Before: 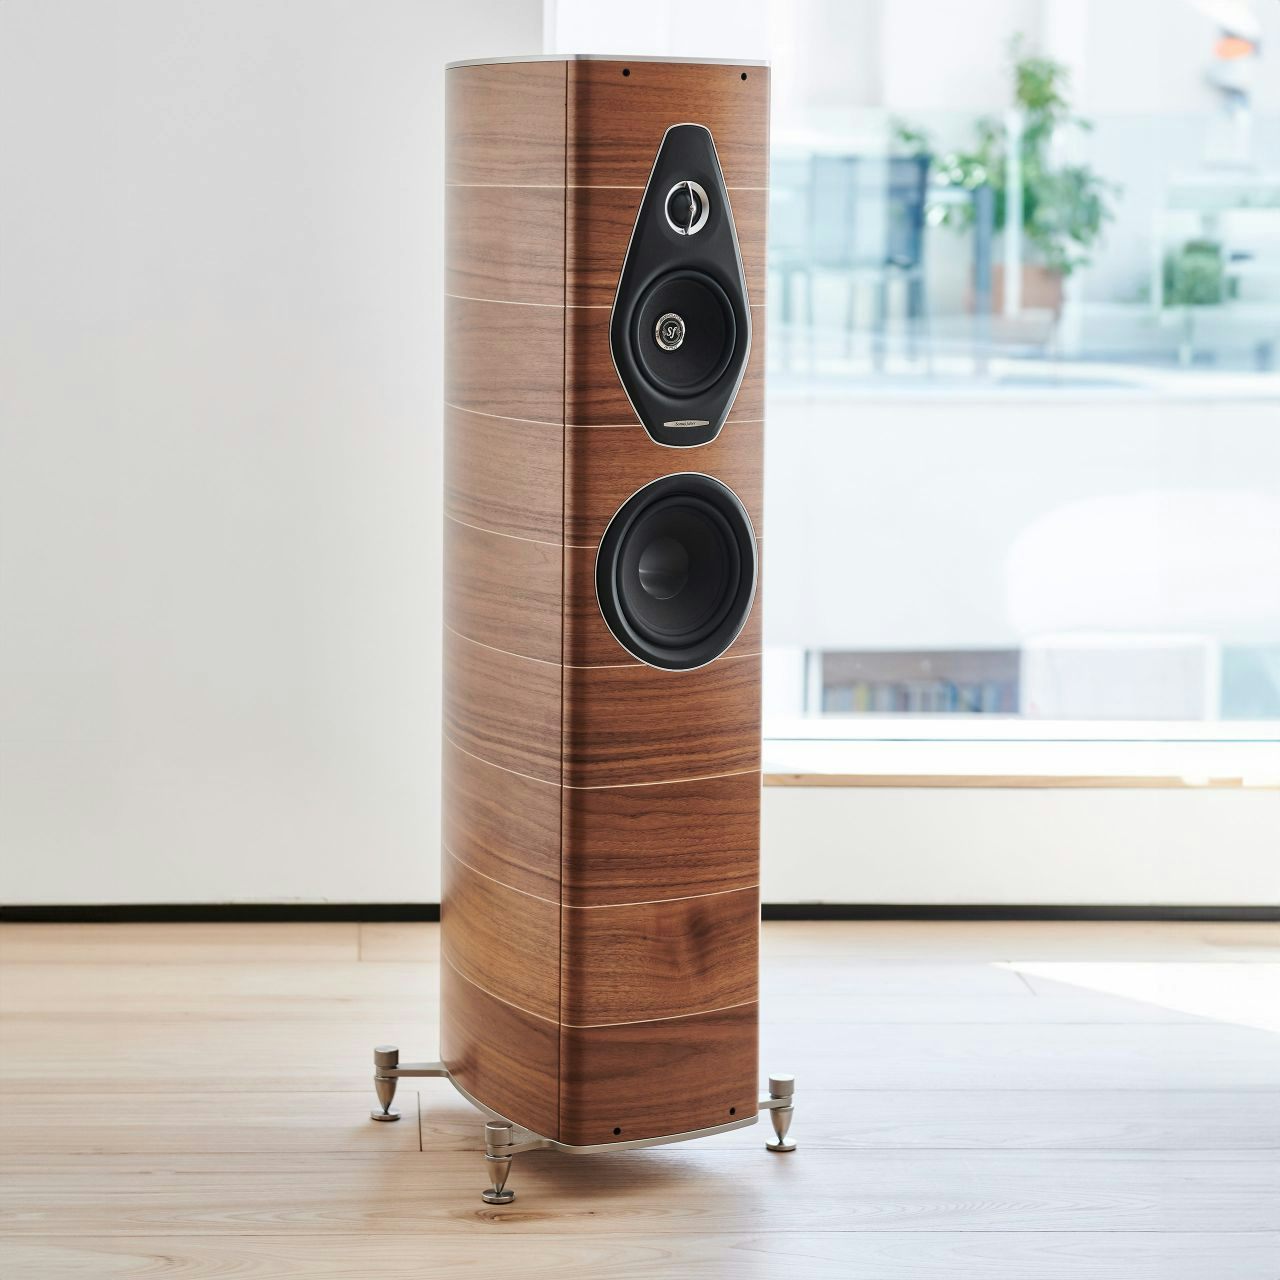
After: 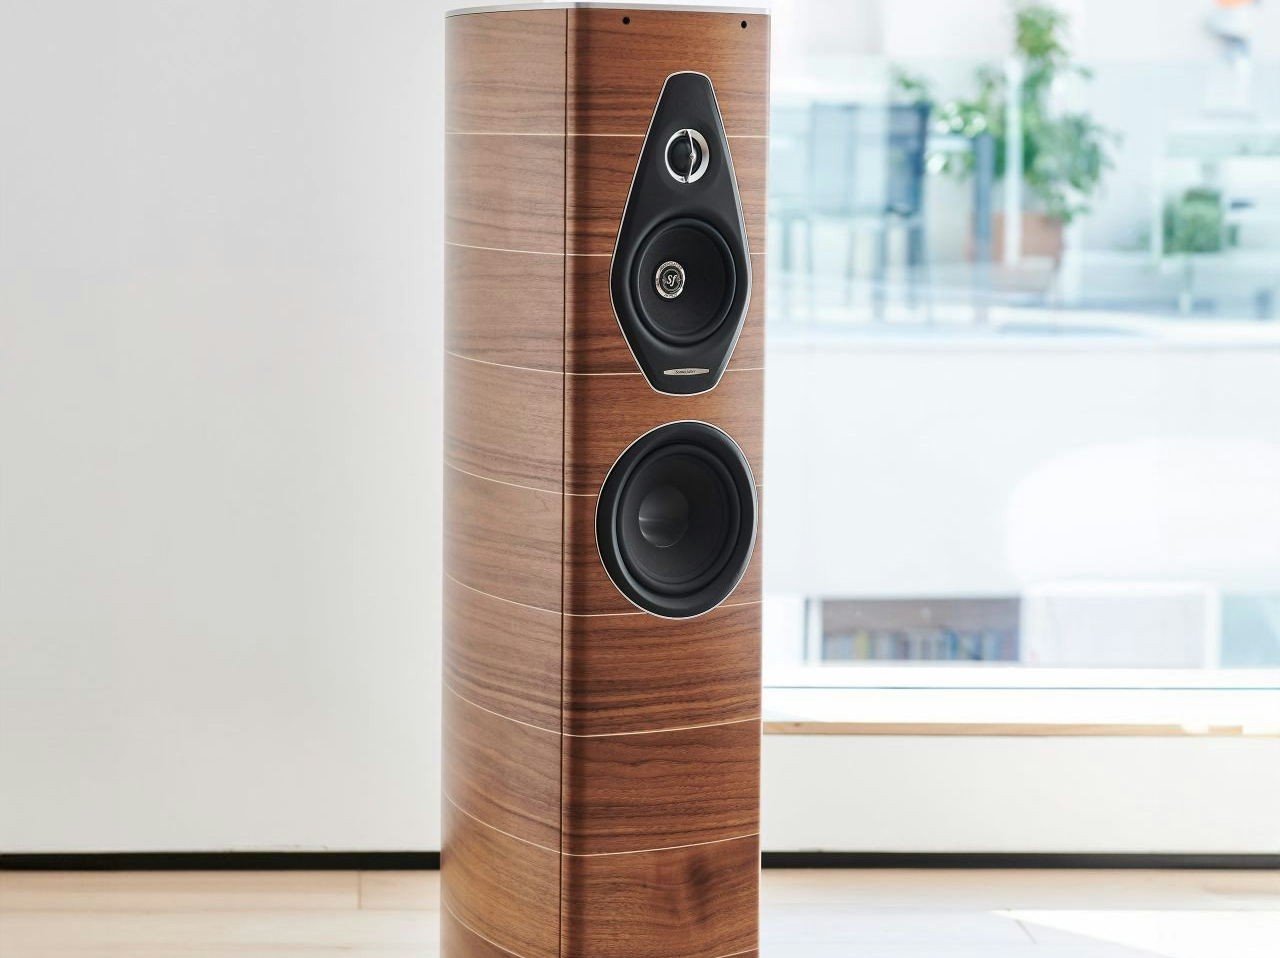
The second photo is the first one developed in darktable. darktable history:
crop: top 4.083%, bottom 21.034%
